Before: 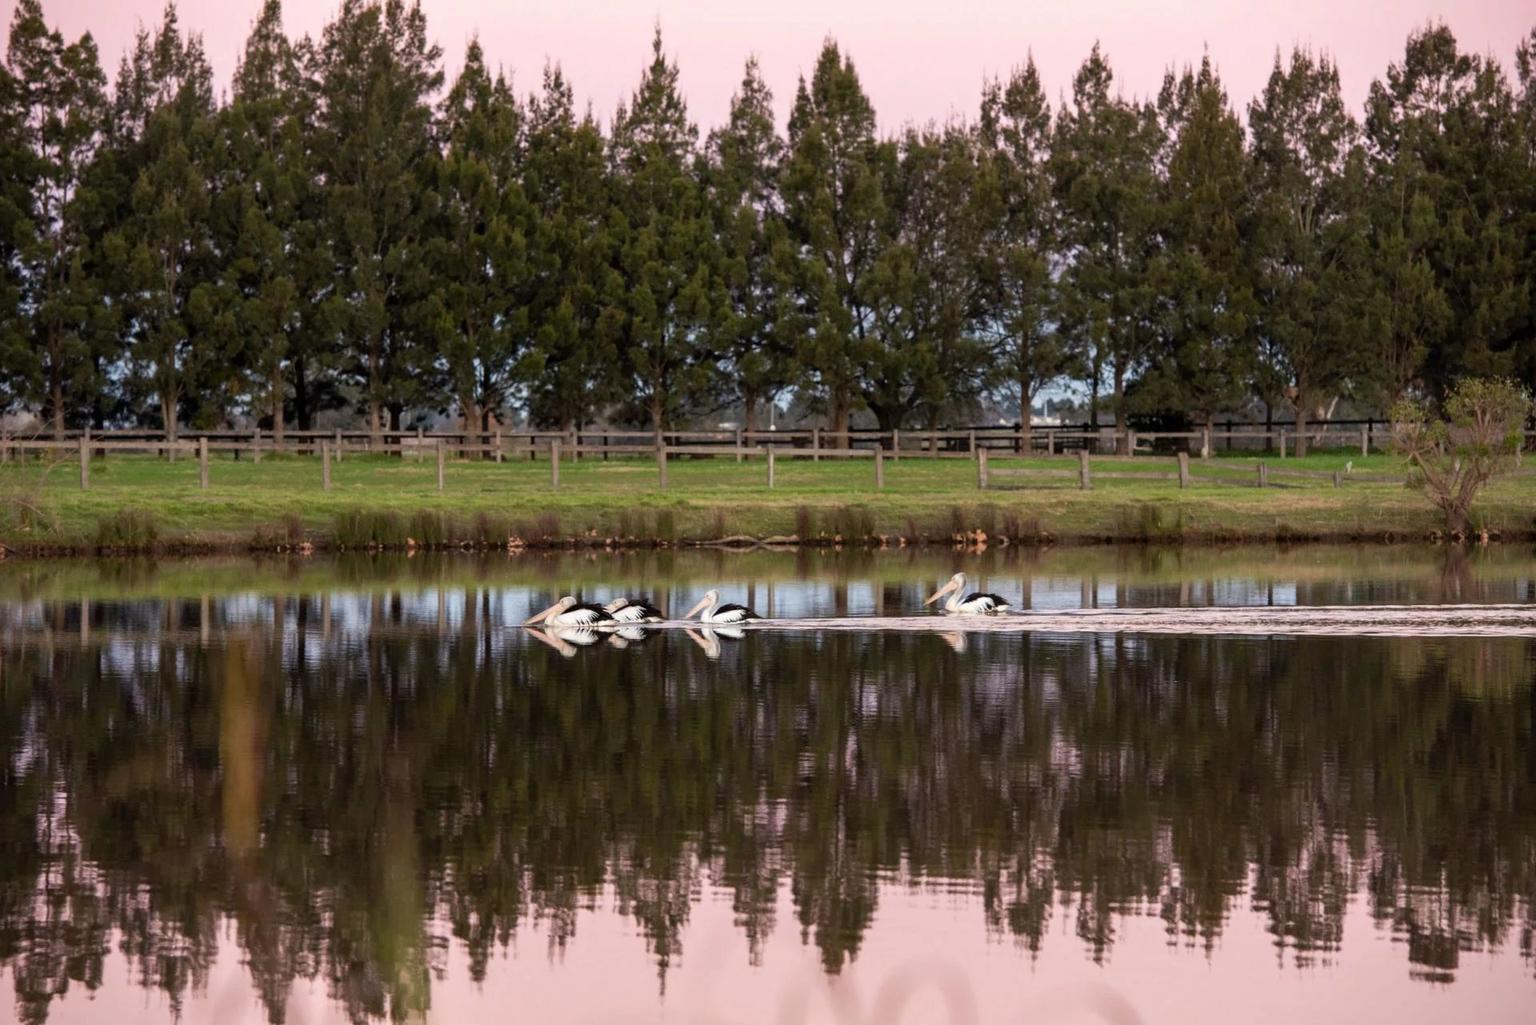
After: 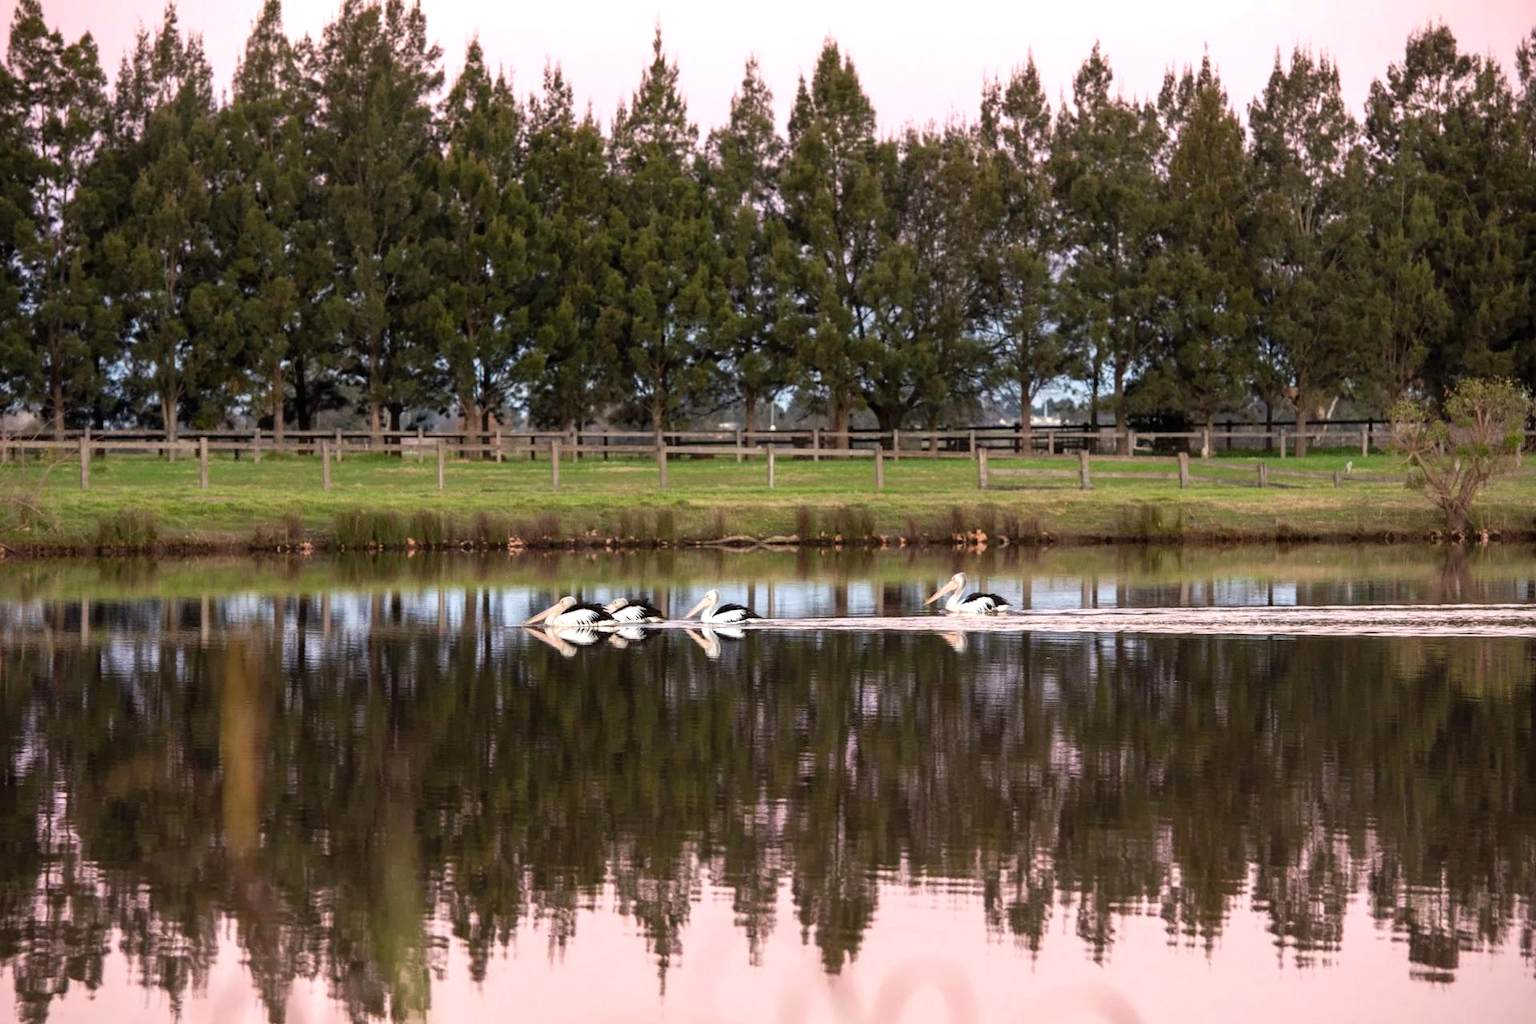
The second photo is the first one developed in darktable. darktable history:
exposure: black level correction 0, exposure 0.399 EV, compensate highlight preservation false
